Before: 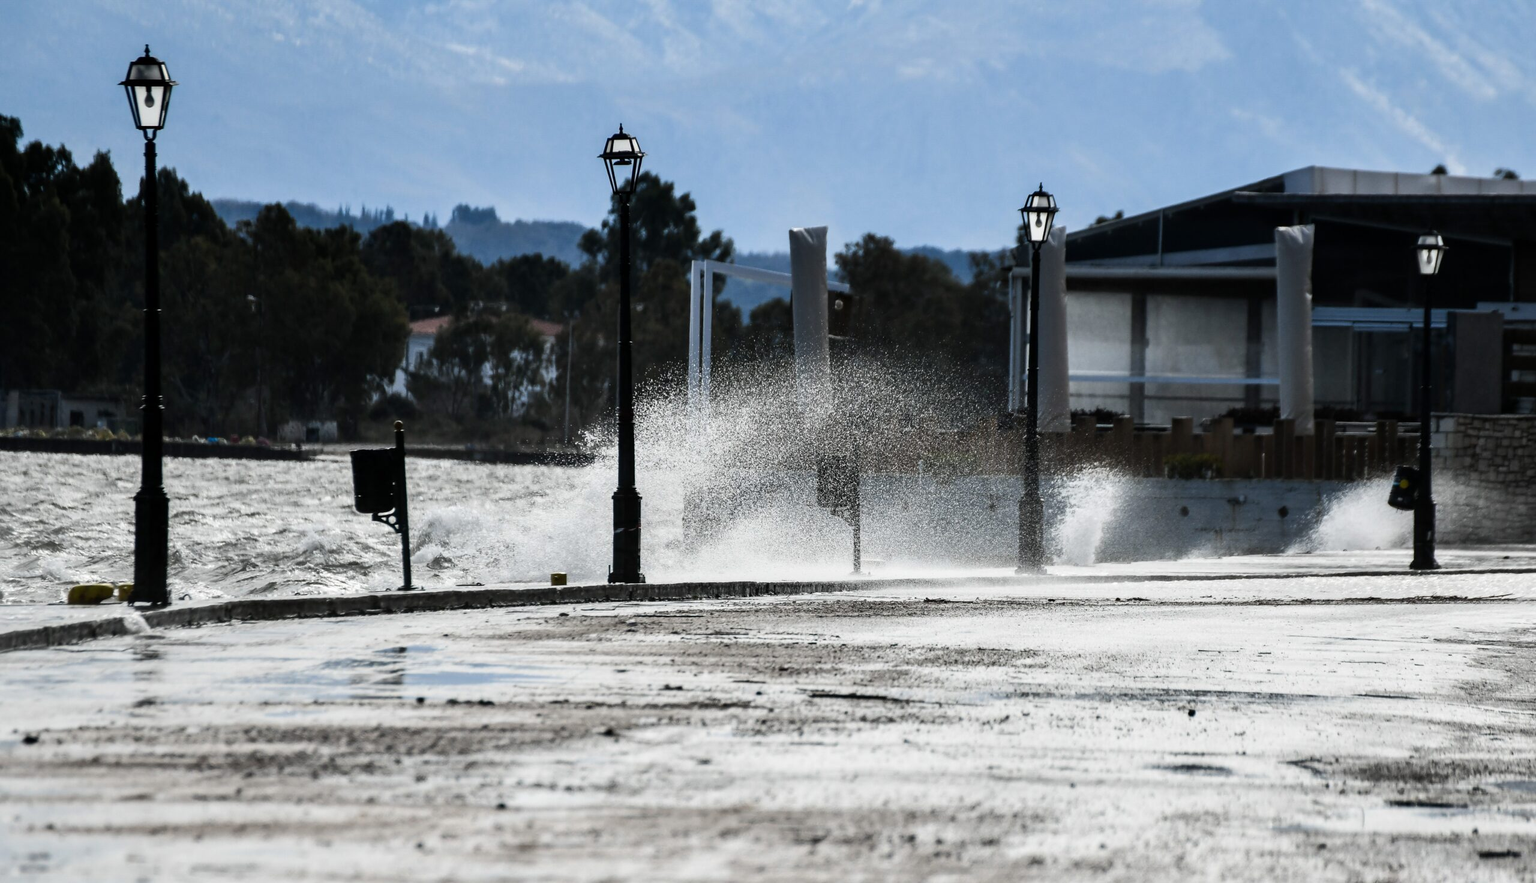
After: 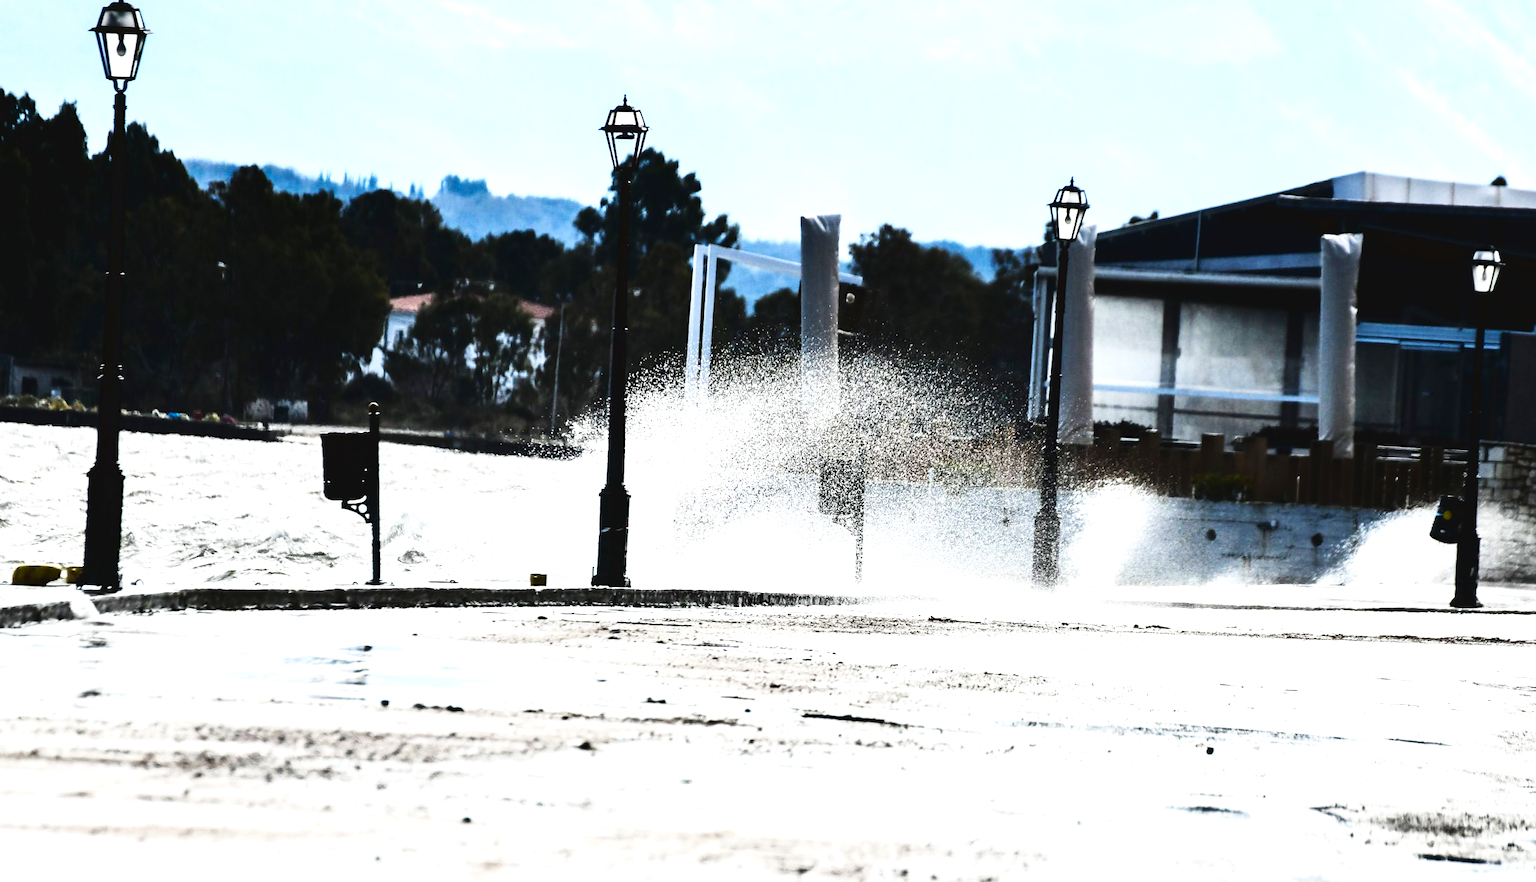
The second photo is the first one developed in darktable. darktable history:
levels: levels [0, 0.476, 0.951]
tone curve: curves: ch0 [(0, 0.032) (0.181, 0.156) (0.751, 0.829) (1, 1)], color space Lab, linked channels, preserve colors none
base curve: curves: ch0 [(0, 0.003) (0.001, 0.002) (0.006, 0.004) (0.02, 0.022) (0.048, 0.086) (0.094, 0.234) (0.162, 0.431) (0.258, 0.629) (0.385, 0.8) (0.548, 0.918) (0.751, 0.988) (1, 1)], preserve colors none
crop and rotate: angle -2.38°
